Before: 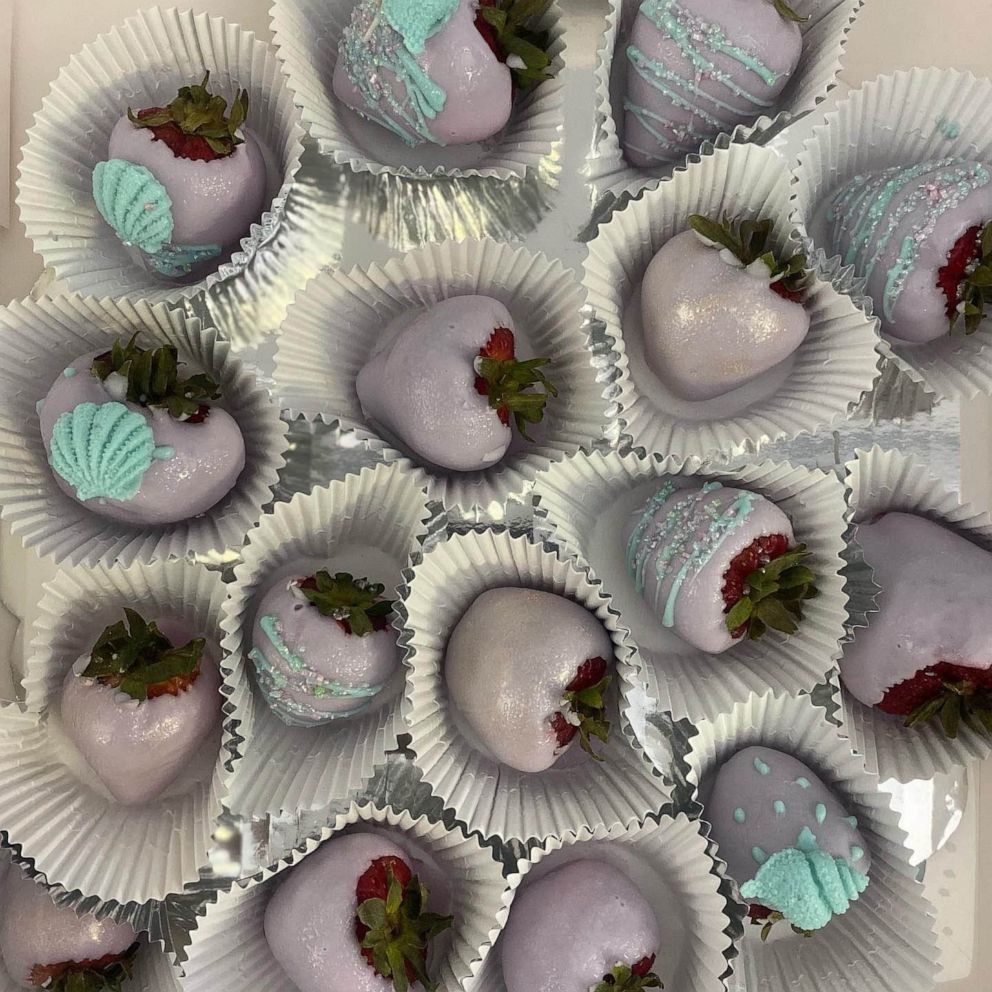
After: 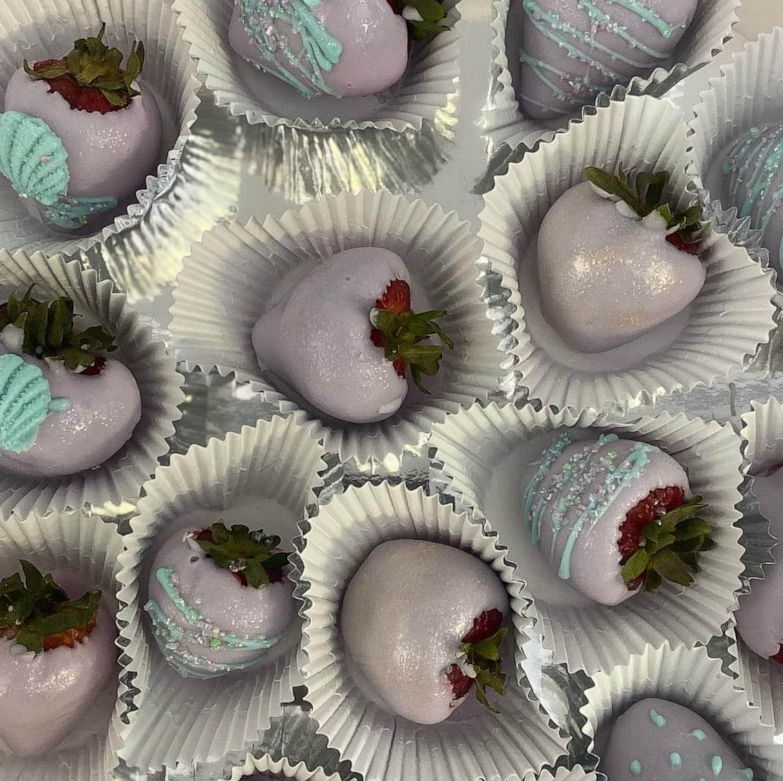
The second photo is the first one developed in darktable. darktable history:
crop and rotate: left 10.582%, top 4.978%, right 10.452%, bottom 16.264%
